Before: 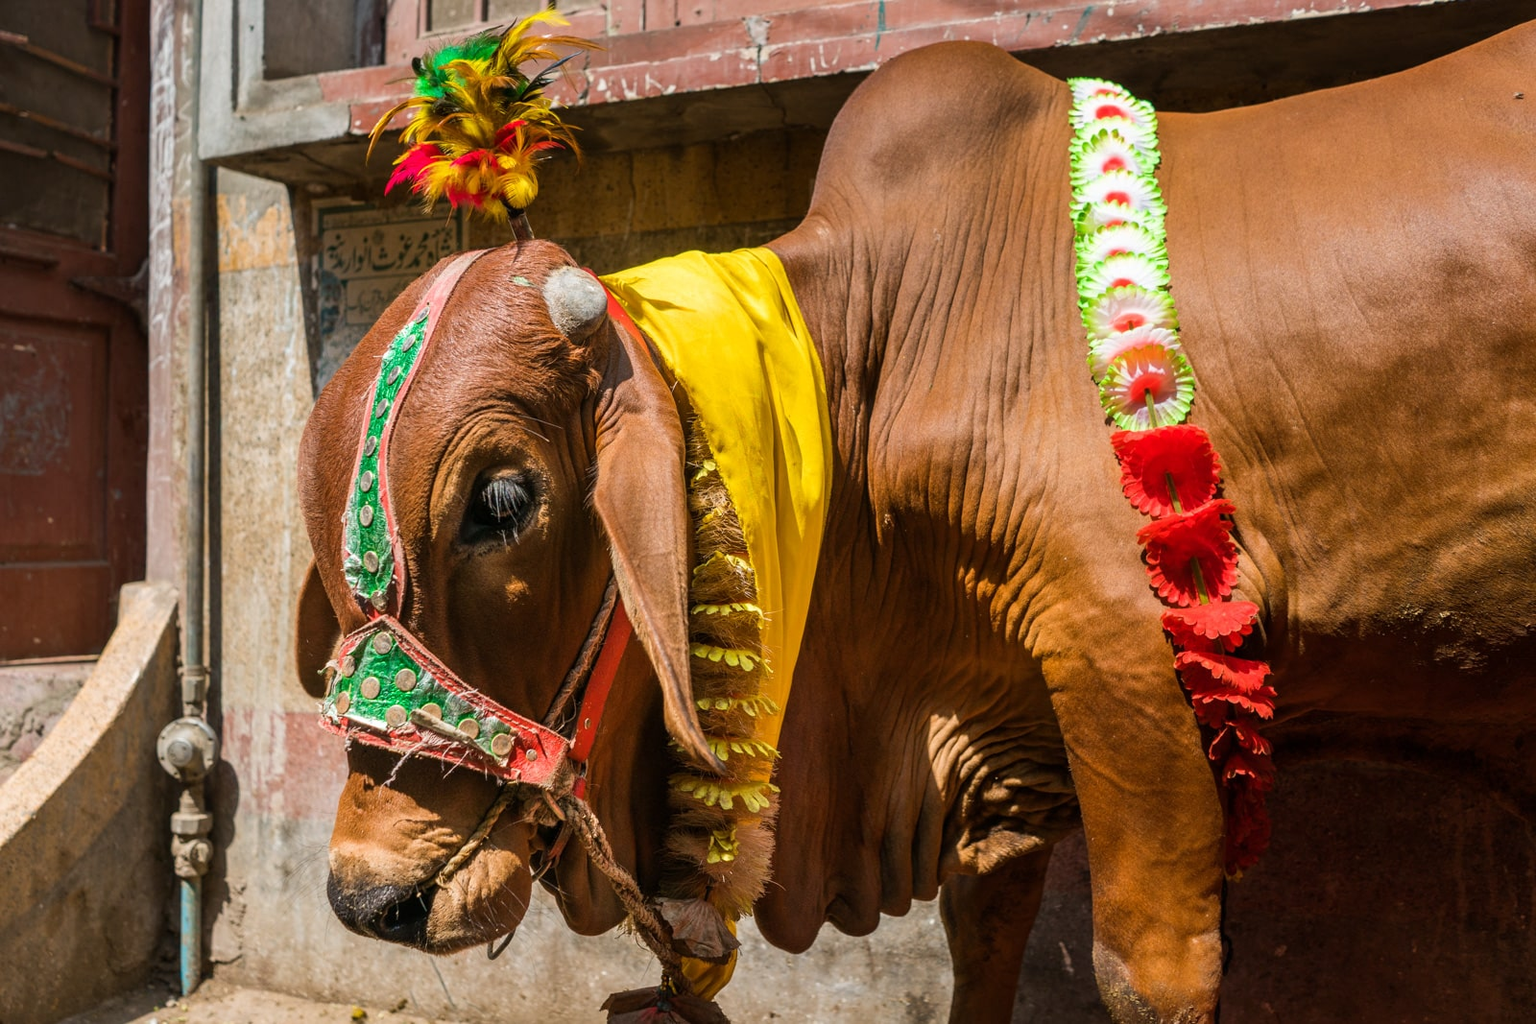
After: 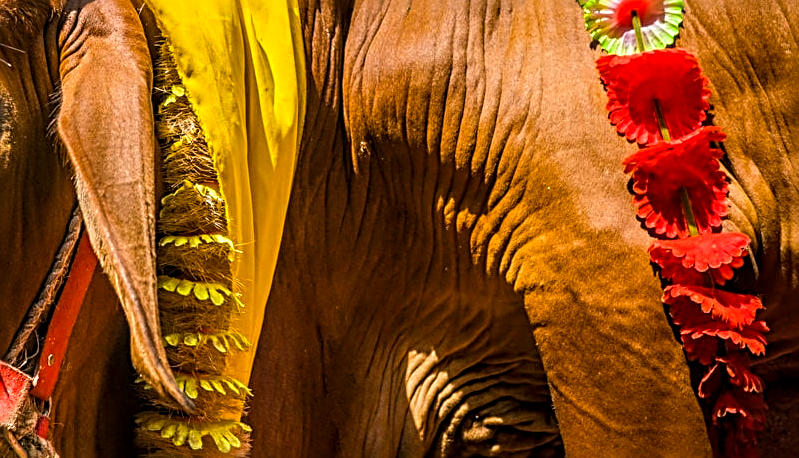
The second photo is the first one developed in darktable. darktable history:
color balance rgb: power › hue 329.54°, perceptual saturation grading › global saturation 25.32%
crop: left 35.115%, top 36.982%, right 14.927%, bottom 20.026%
sharpen: radius 3.009, amount 0.767
local contrast: on, module defaults
exposure: exposure 0.196 EV, compensate highlight preservation false
